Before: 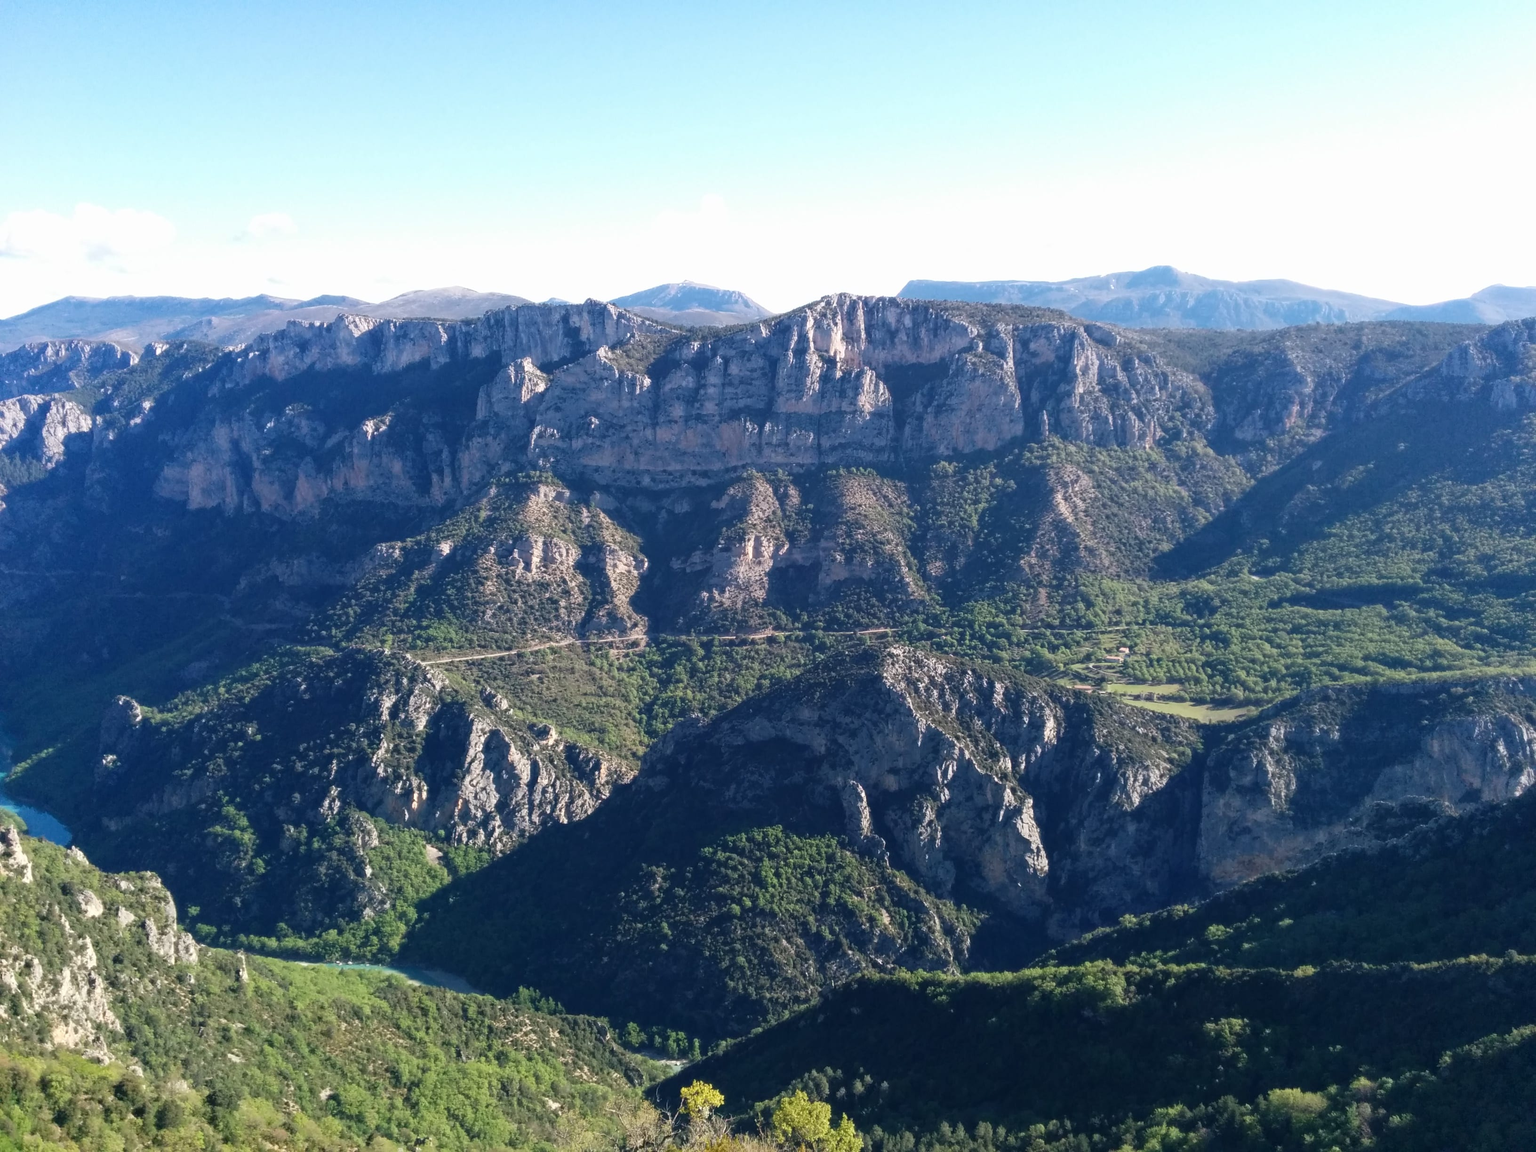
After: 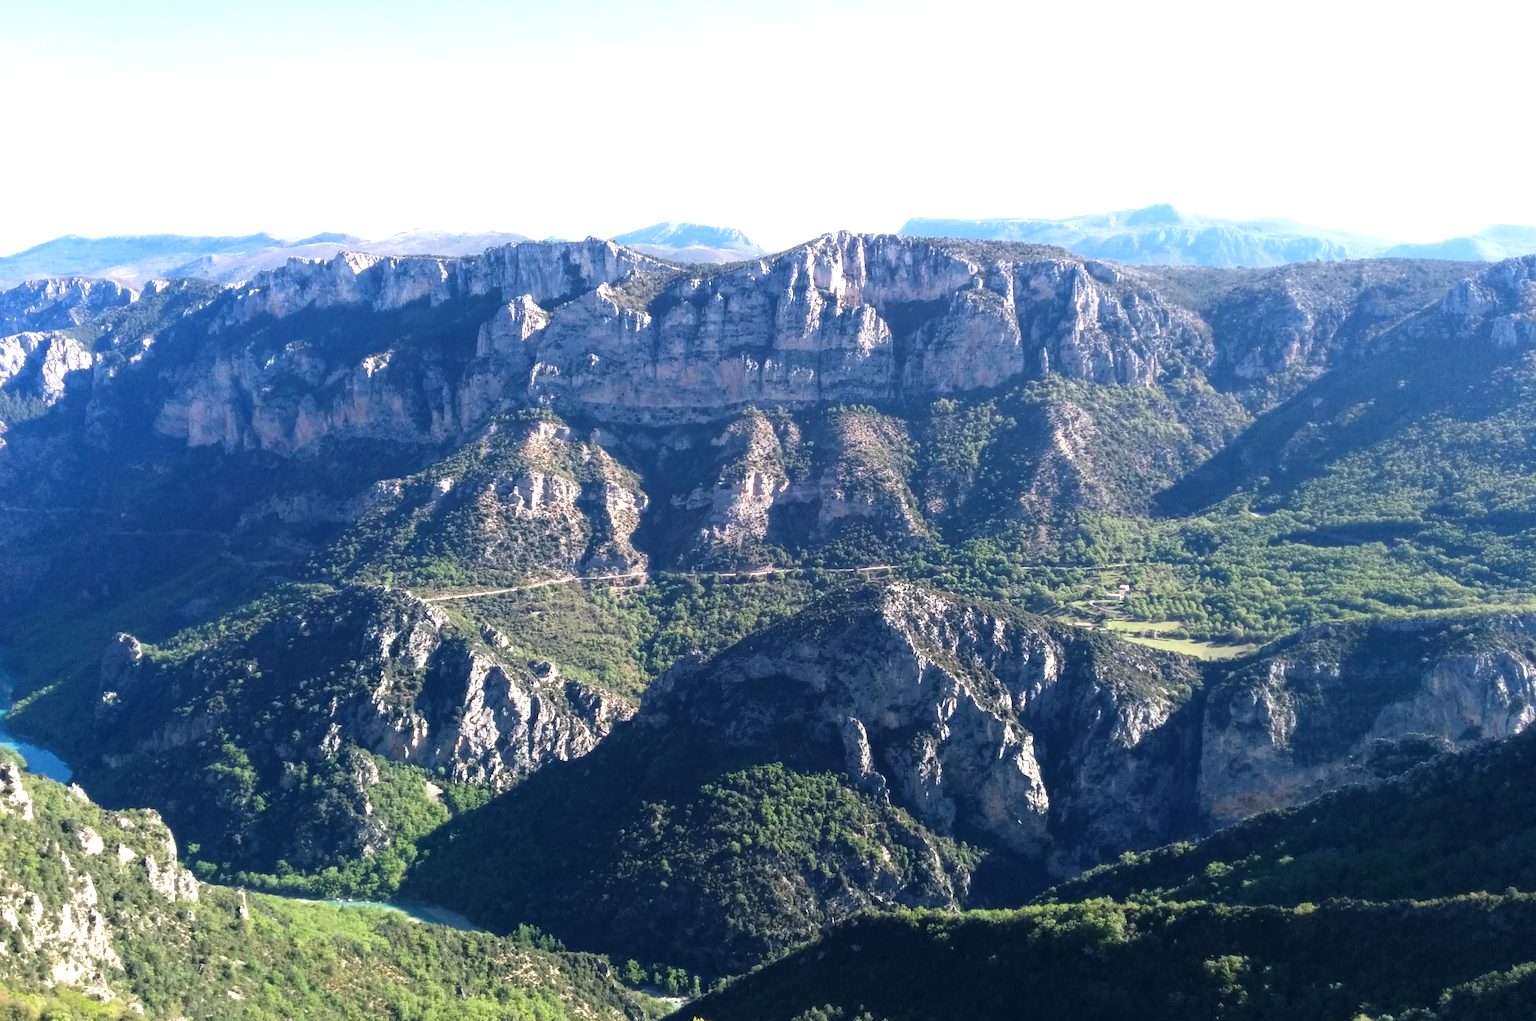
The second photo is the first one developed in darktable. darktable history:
crop and rotate: top 5.512%, bottom 5.774%
tone equalizer: -8 EV -0.775 EV, -7 EV -0.727 EV, -6 EV -0.602 EV, -5 EV -0.373 EV, -3 EV 0.378 EV, -2 EV 0.6 EV, -1 EV 0.68 EV, +0 EV 0.742 EV
